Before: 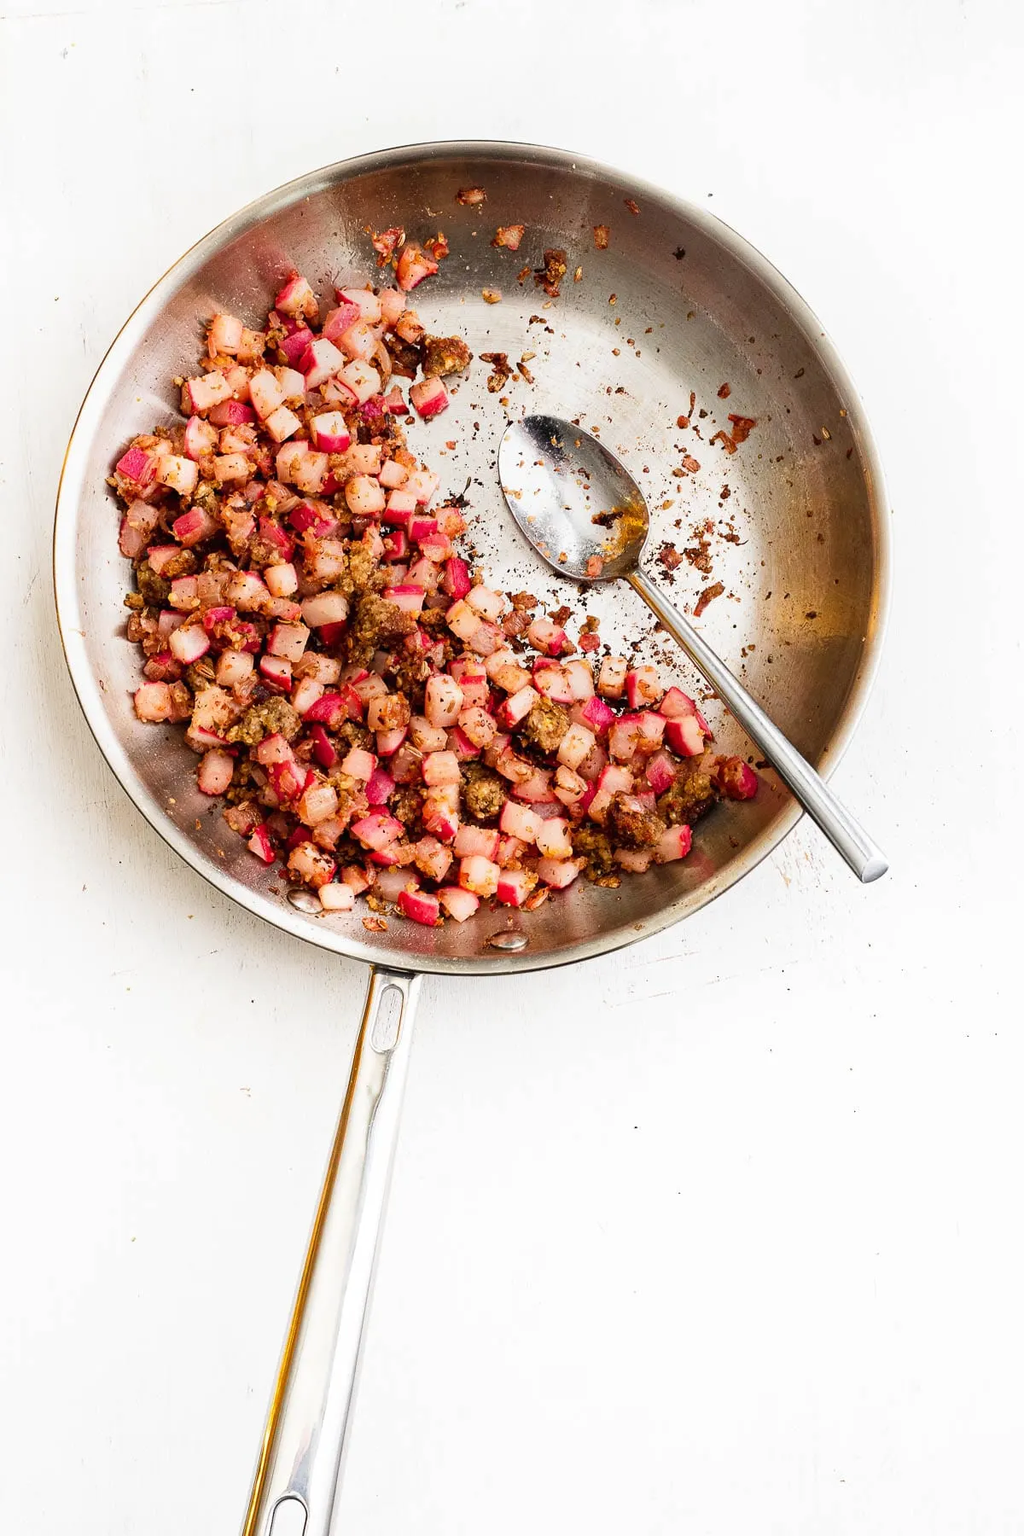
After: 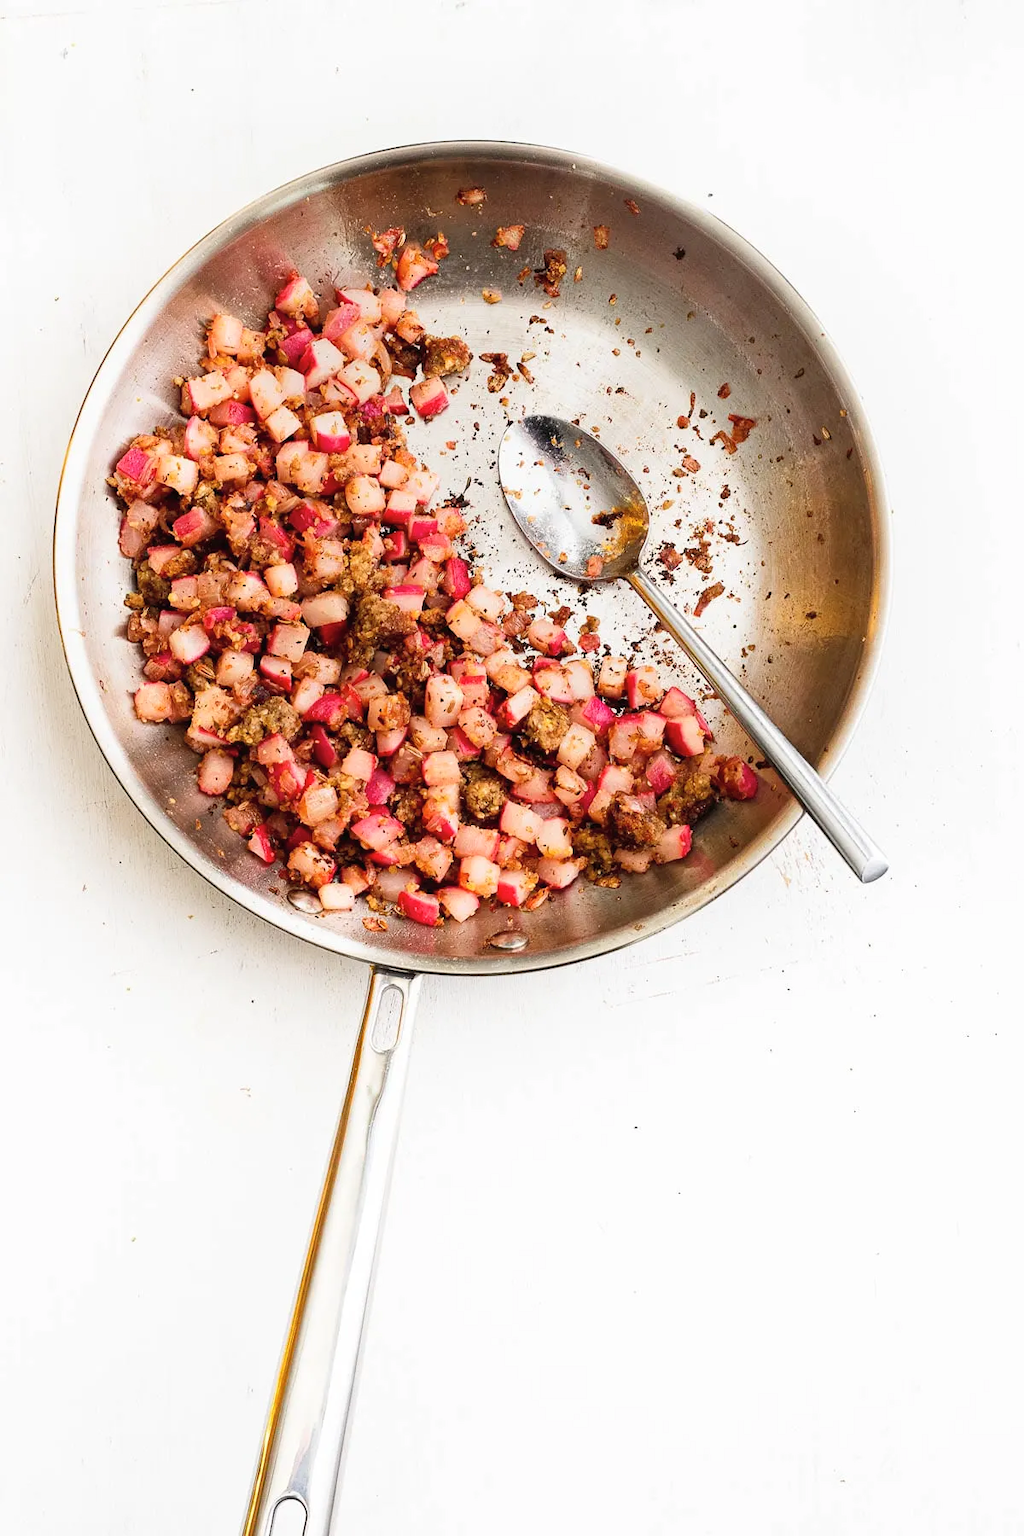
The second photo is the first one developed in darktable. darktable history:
contrast brightness saturation: contrast 0.048, brightness 0.058, saturation 0.009
